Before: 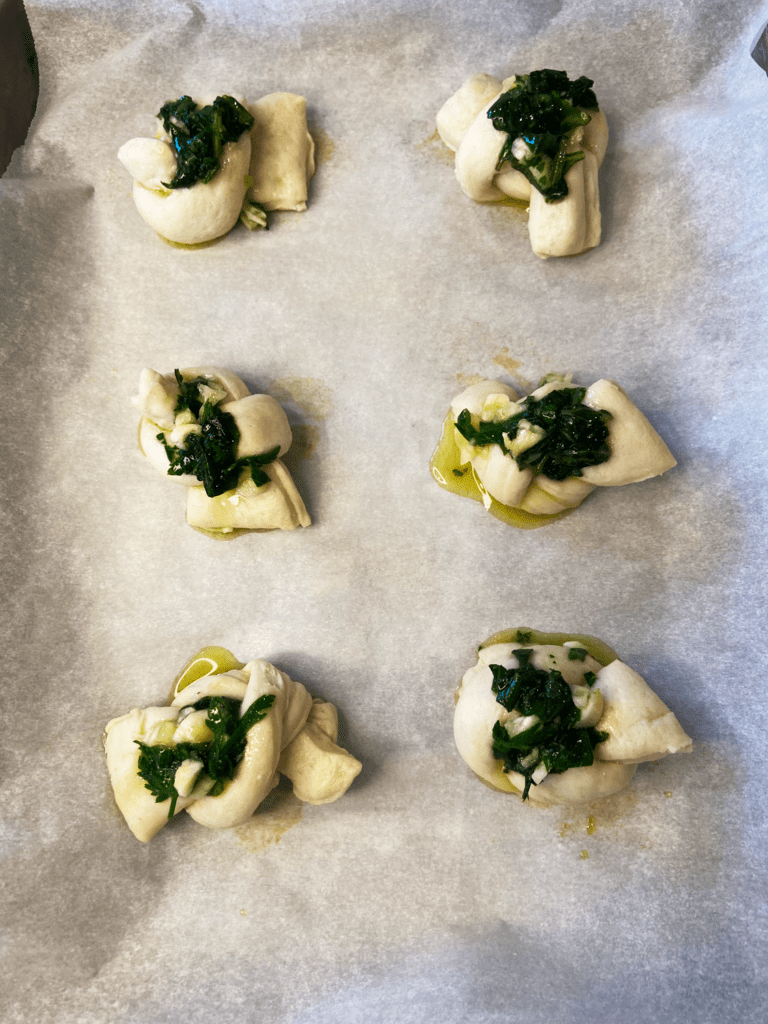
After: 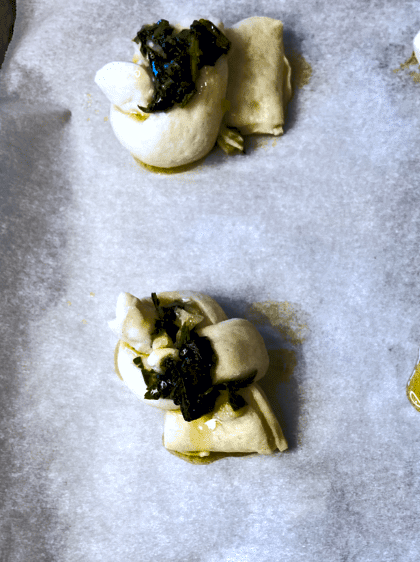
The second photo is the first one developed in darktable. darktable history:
exposure: exposure -0.04 EV, compensate highlight preservation false
shadows and highlights: radius 108.52, shadows 44.07, highlights -67.8, low approximation 0.01, soften with gaussian
tone curve: curves: ch0 [(0, 0) (0.15, 0.17) (0.452, 0.437) (0.611, 0.588) (0.751, 0.749) (1, 1)]; ch1 [(0, 0) (0.325, 0.327) (0.412, 0.45) (0.453, 0.484) (0.5, 0.501) (0.541, 0.55) (0.617, 0.612) (0.695, 0.697) (1, 1)]; ch2 [(0, 0) (0.386, 0.397) (0.452, 0.459) (0.505, 0.498) (0.524, 0.547) (0.574, 0.566) (0.633, 0.641) (1, 1)], color space Lab, independent channels, preserve colors none
color contrast: green-magenta contrast 0.8, blue-yellow contrast 1.1, unbound 0
crop and rotate: left 3.047%, top 7.509%, right 42.236%, bottom 37.598%
white balance: red 0.948, green 1.02, blue 1.176
rgb levels: levels [[0.013, 0.434, 0.89], [0, 0.5, 1], [0, 0.5, 1]]
